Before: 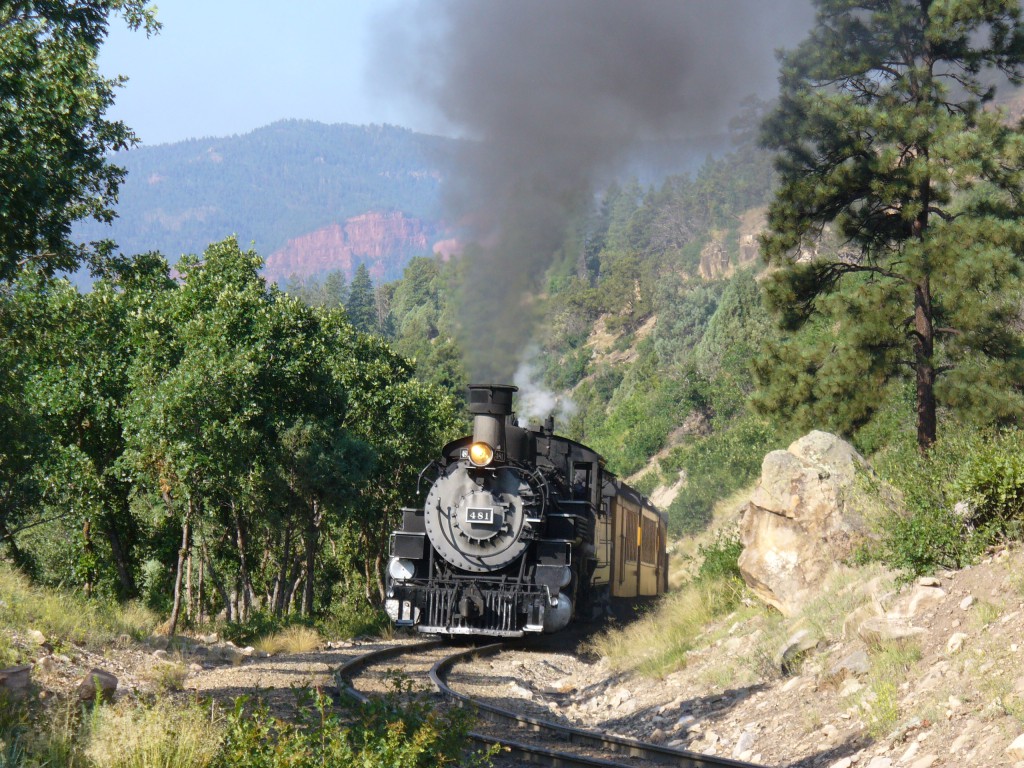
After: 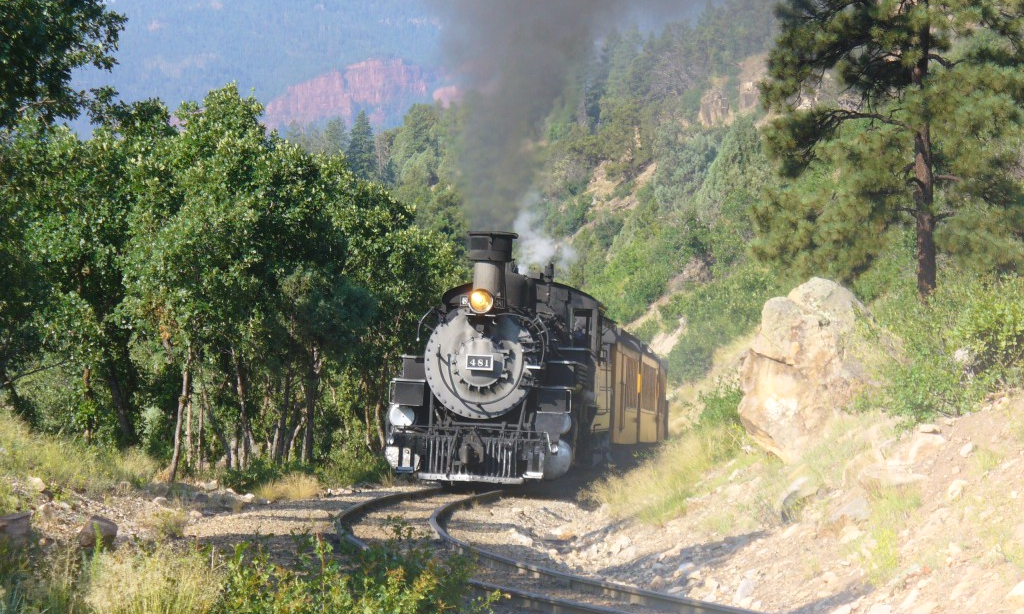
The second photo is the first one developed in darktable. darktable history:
bloom: size 40%
crop and rotate: top 19.998%
